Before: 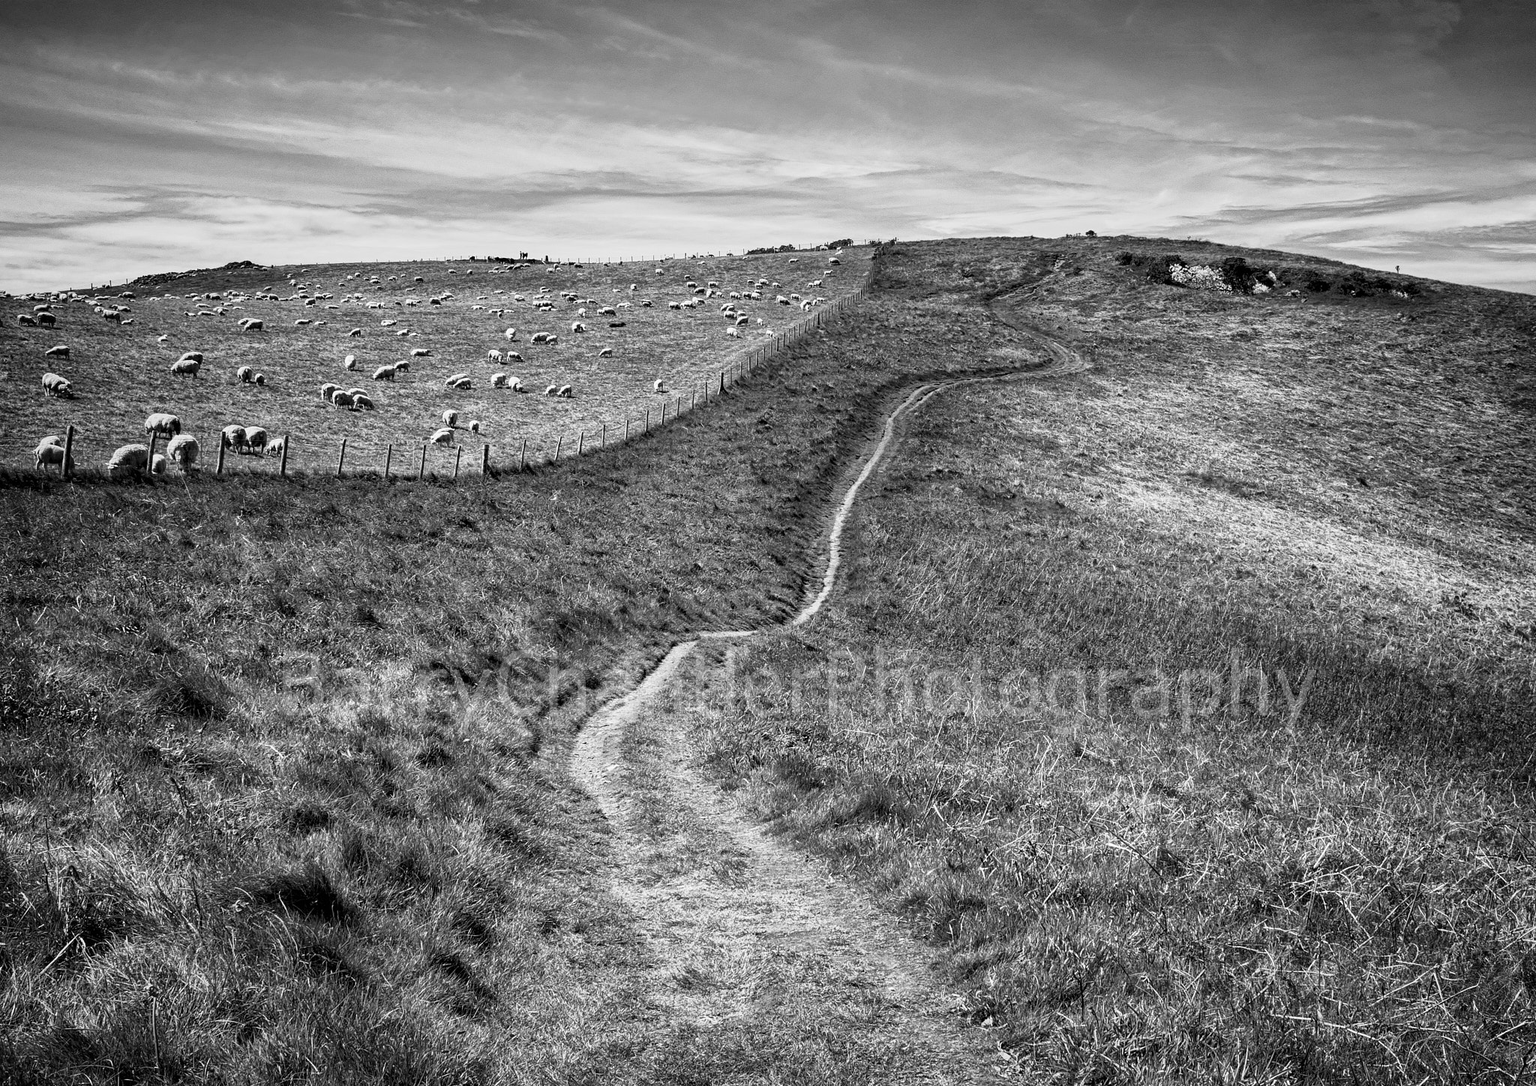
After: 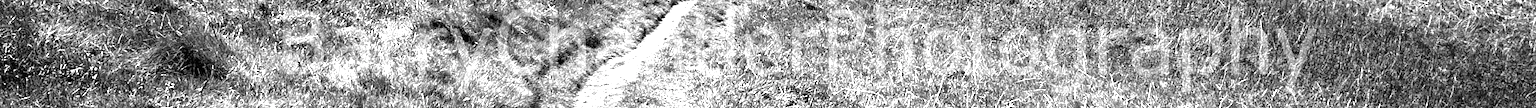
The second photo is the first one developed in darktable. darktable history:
crop and rotate: top 59.084%, bottom 30.916%
exposure: exposure 1.223 EV, compensate highlight preservation false
